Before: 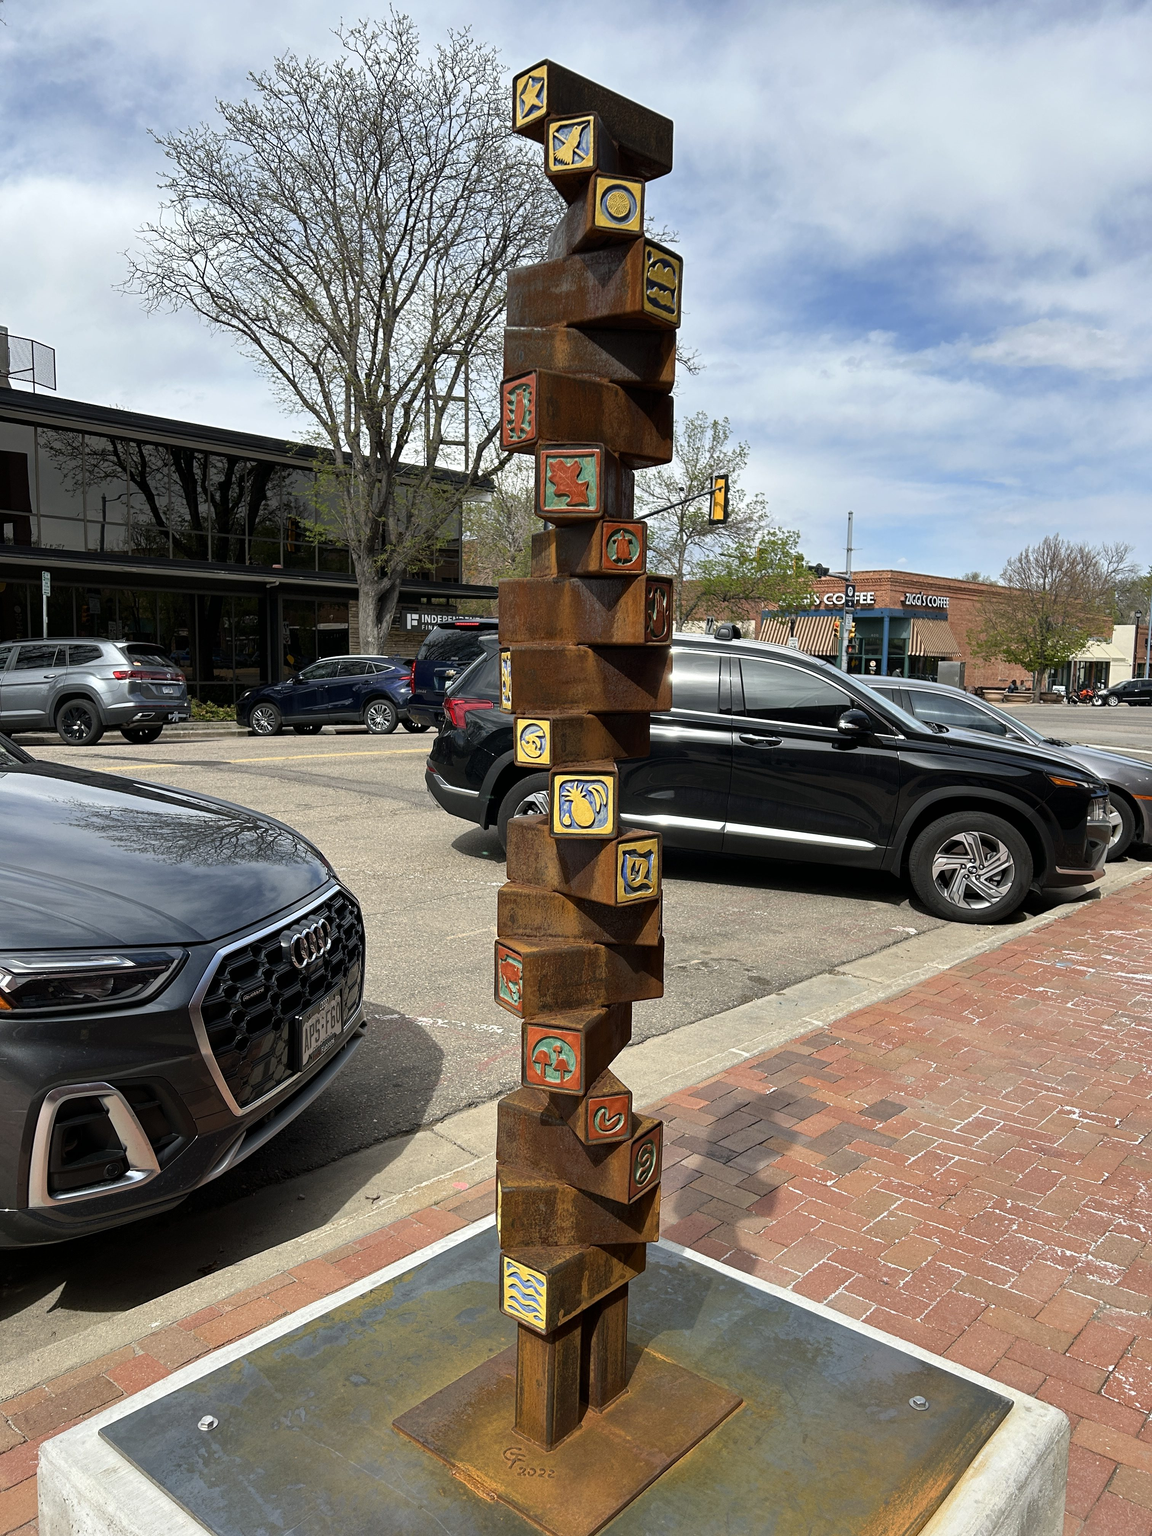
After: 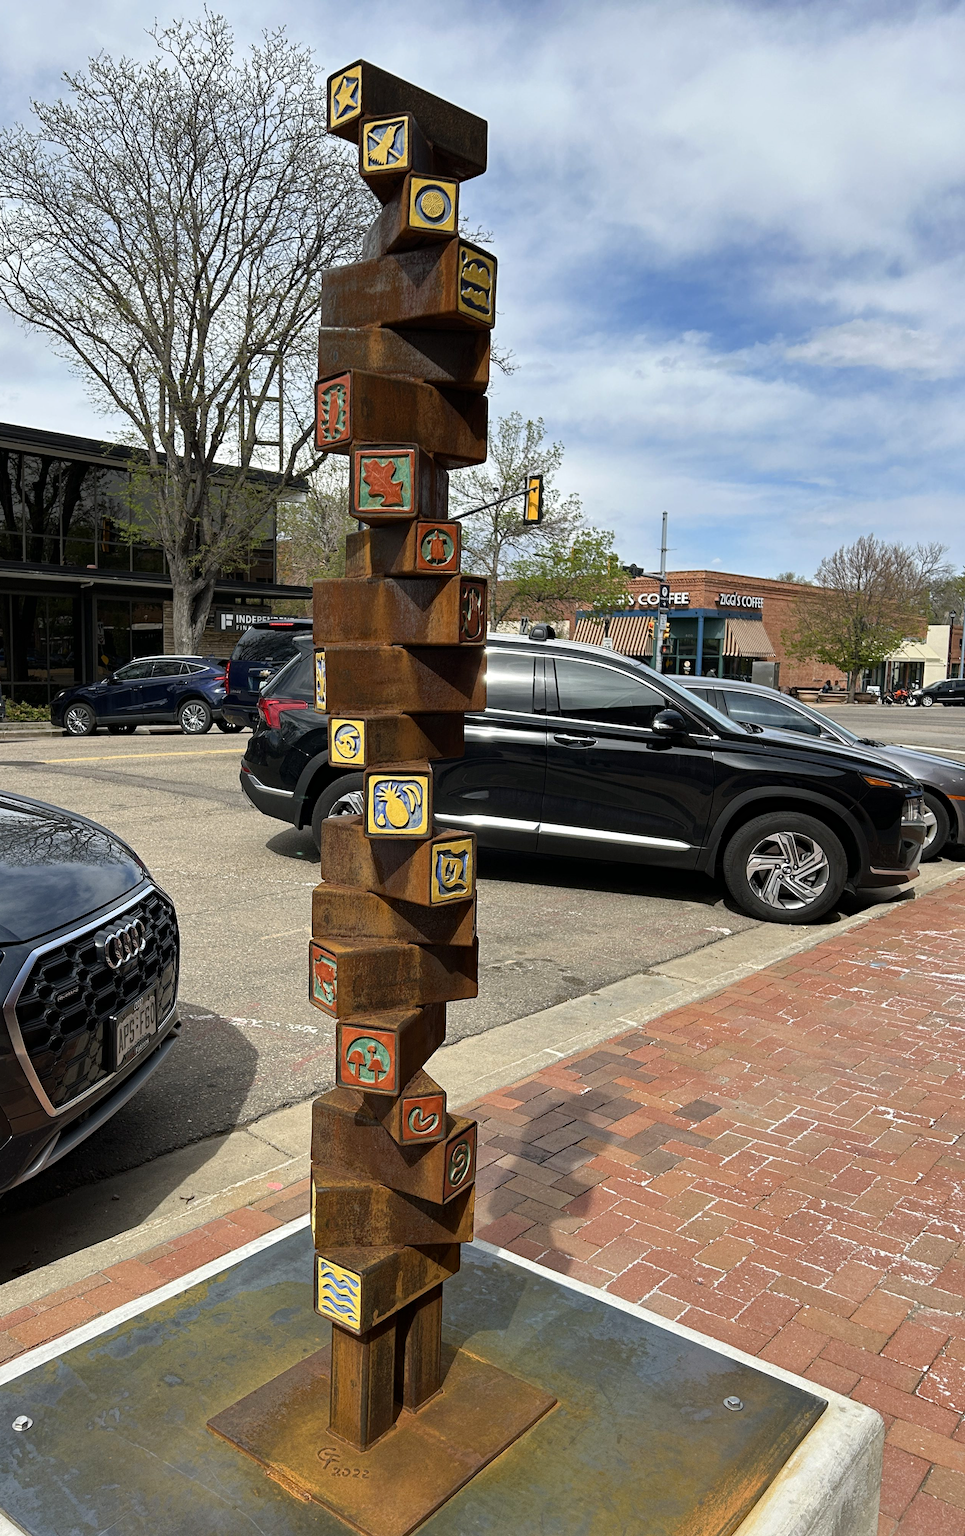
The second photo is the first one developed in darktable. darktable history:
crop: left 16.145%
haze removal: compatibility mode true, adaptive false
